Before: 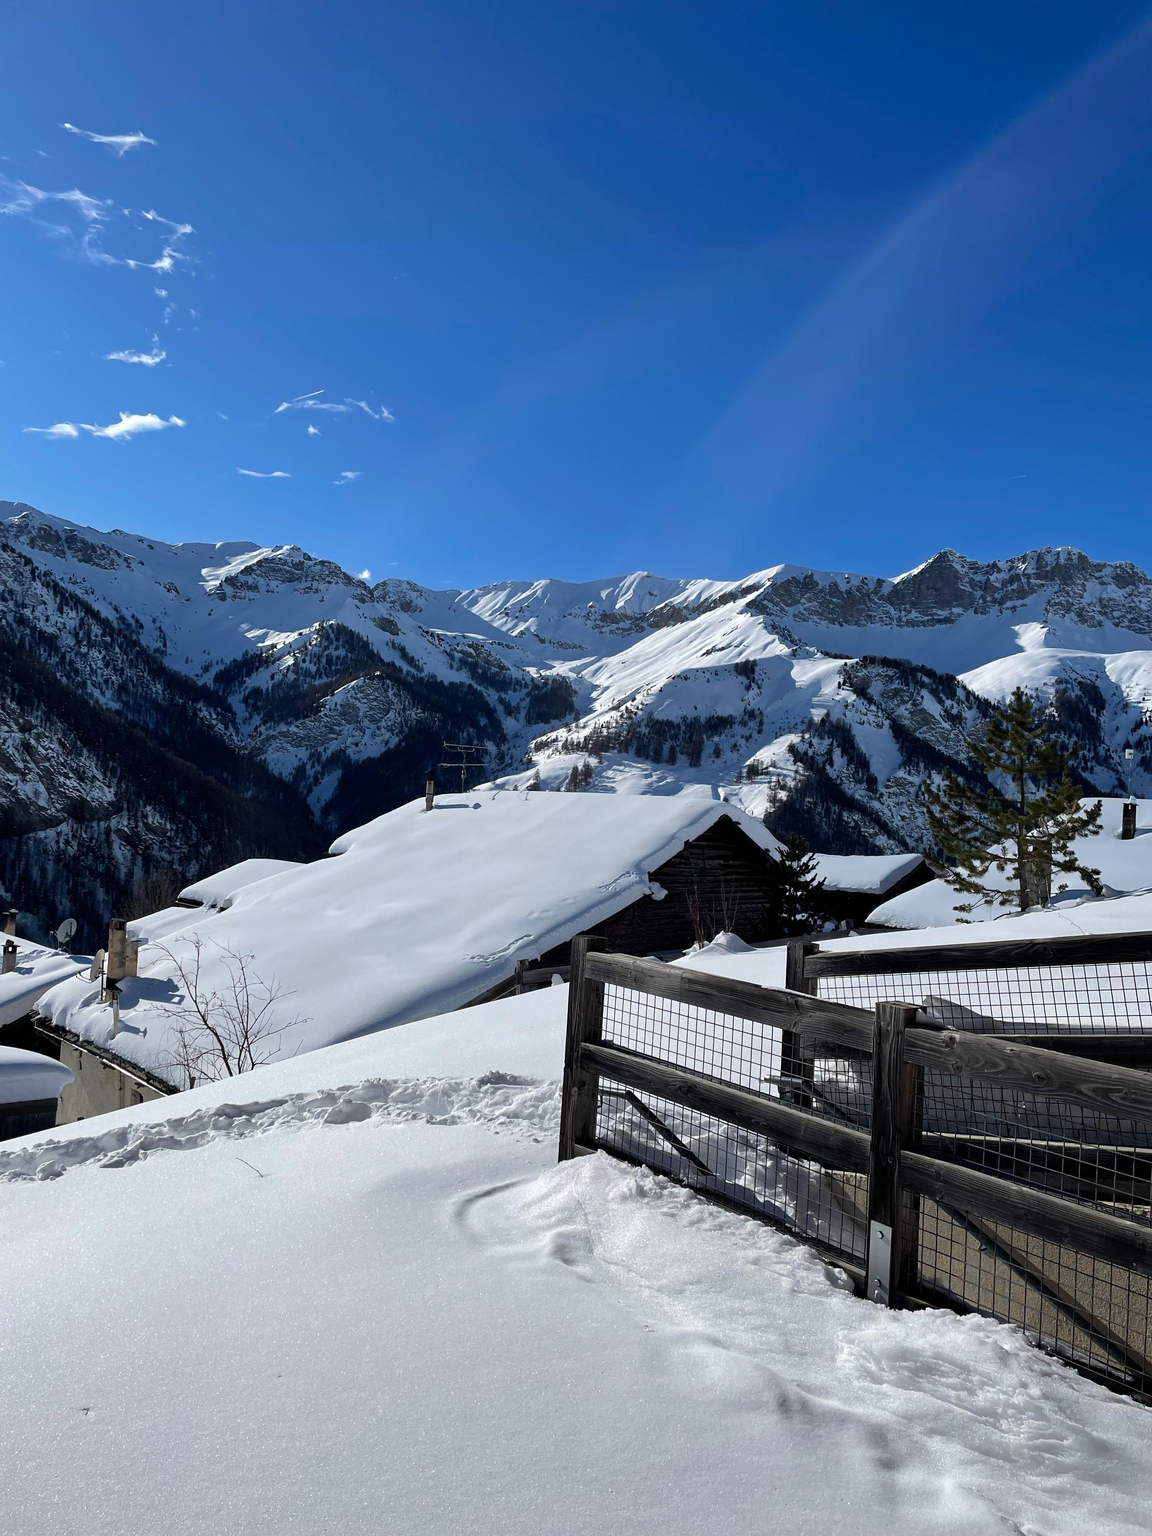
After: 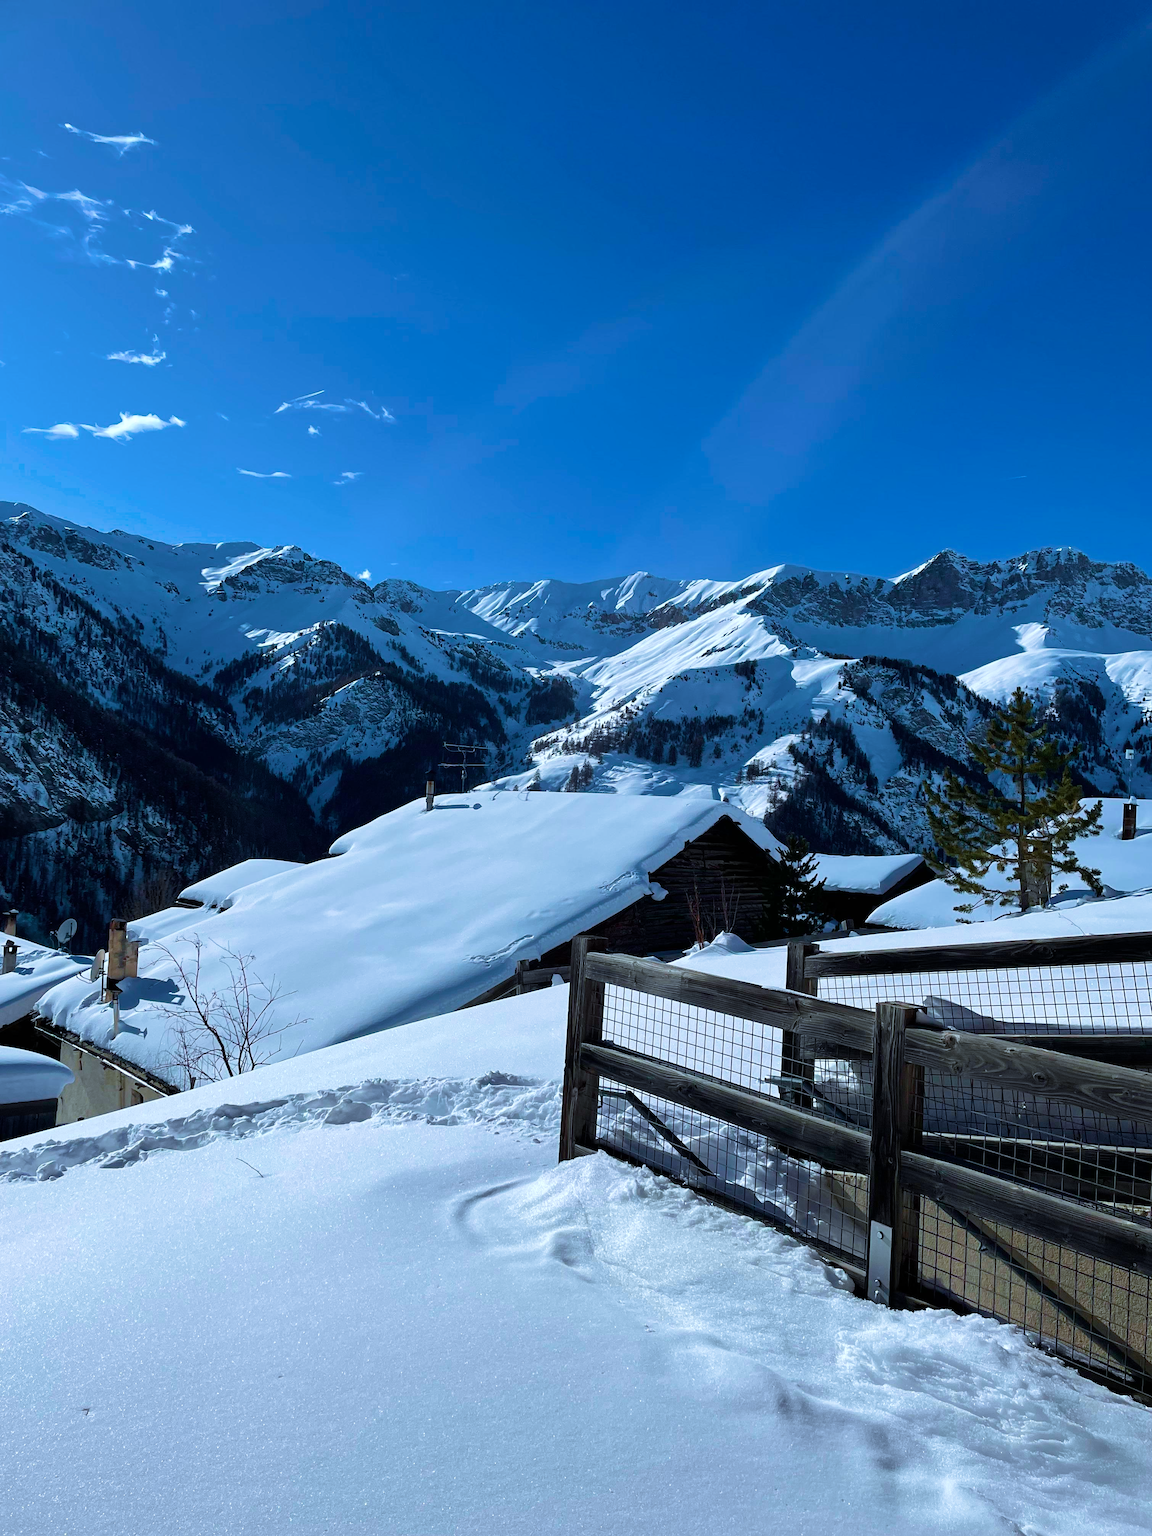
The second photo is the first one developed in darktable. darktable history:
velvia: strength 66.55%, mid-tones bias 0.968
color correction: highlights a* -3.83, highlights b* -10.93
